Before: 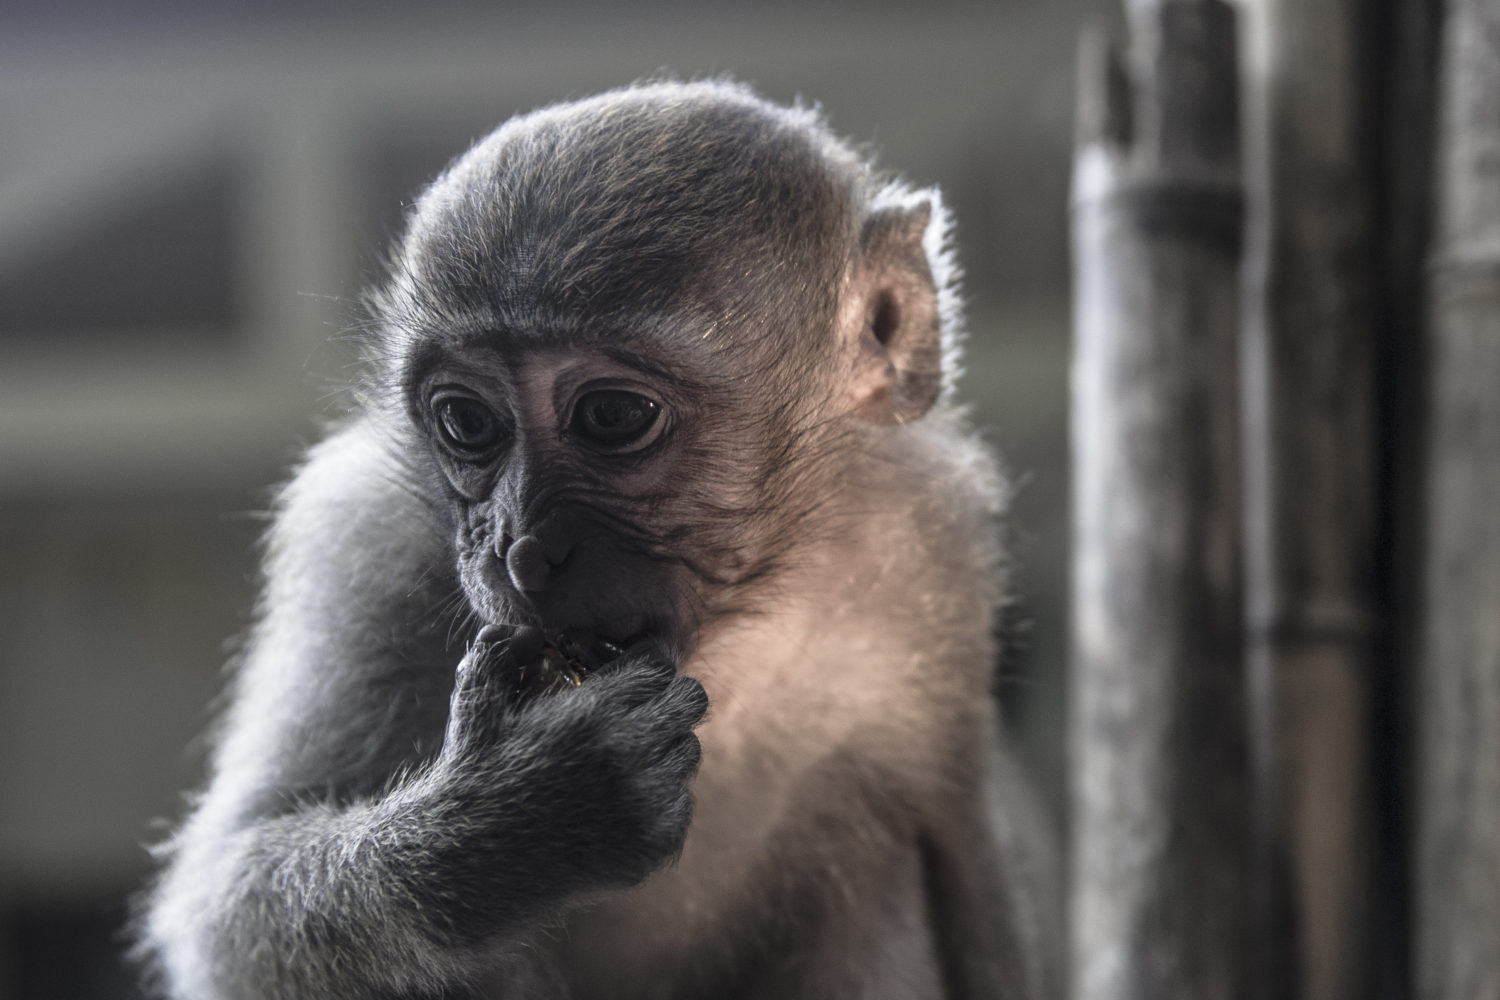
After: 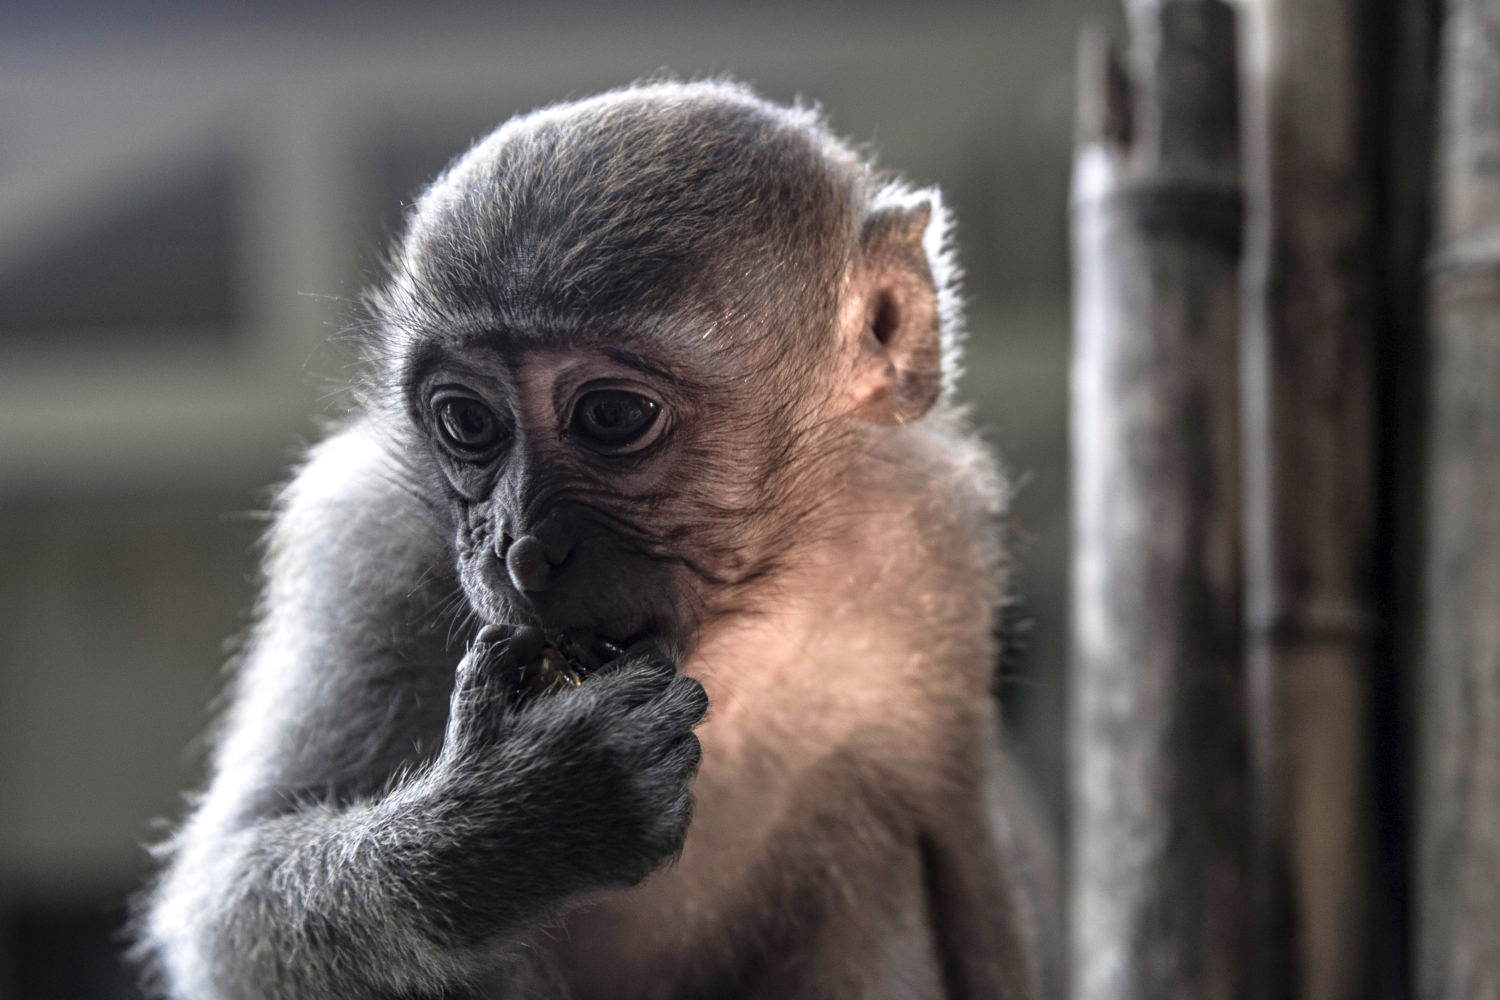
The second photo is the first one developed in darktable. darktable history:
exposure: exposure 0.236 EV, compensate highlight preservation false
haze removal: compatibility mode true, adaptive false
